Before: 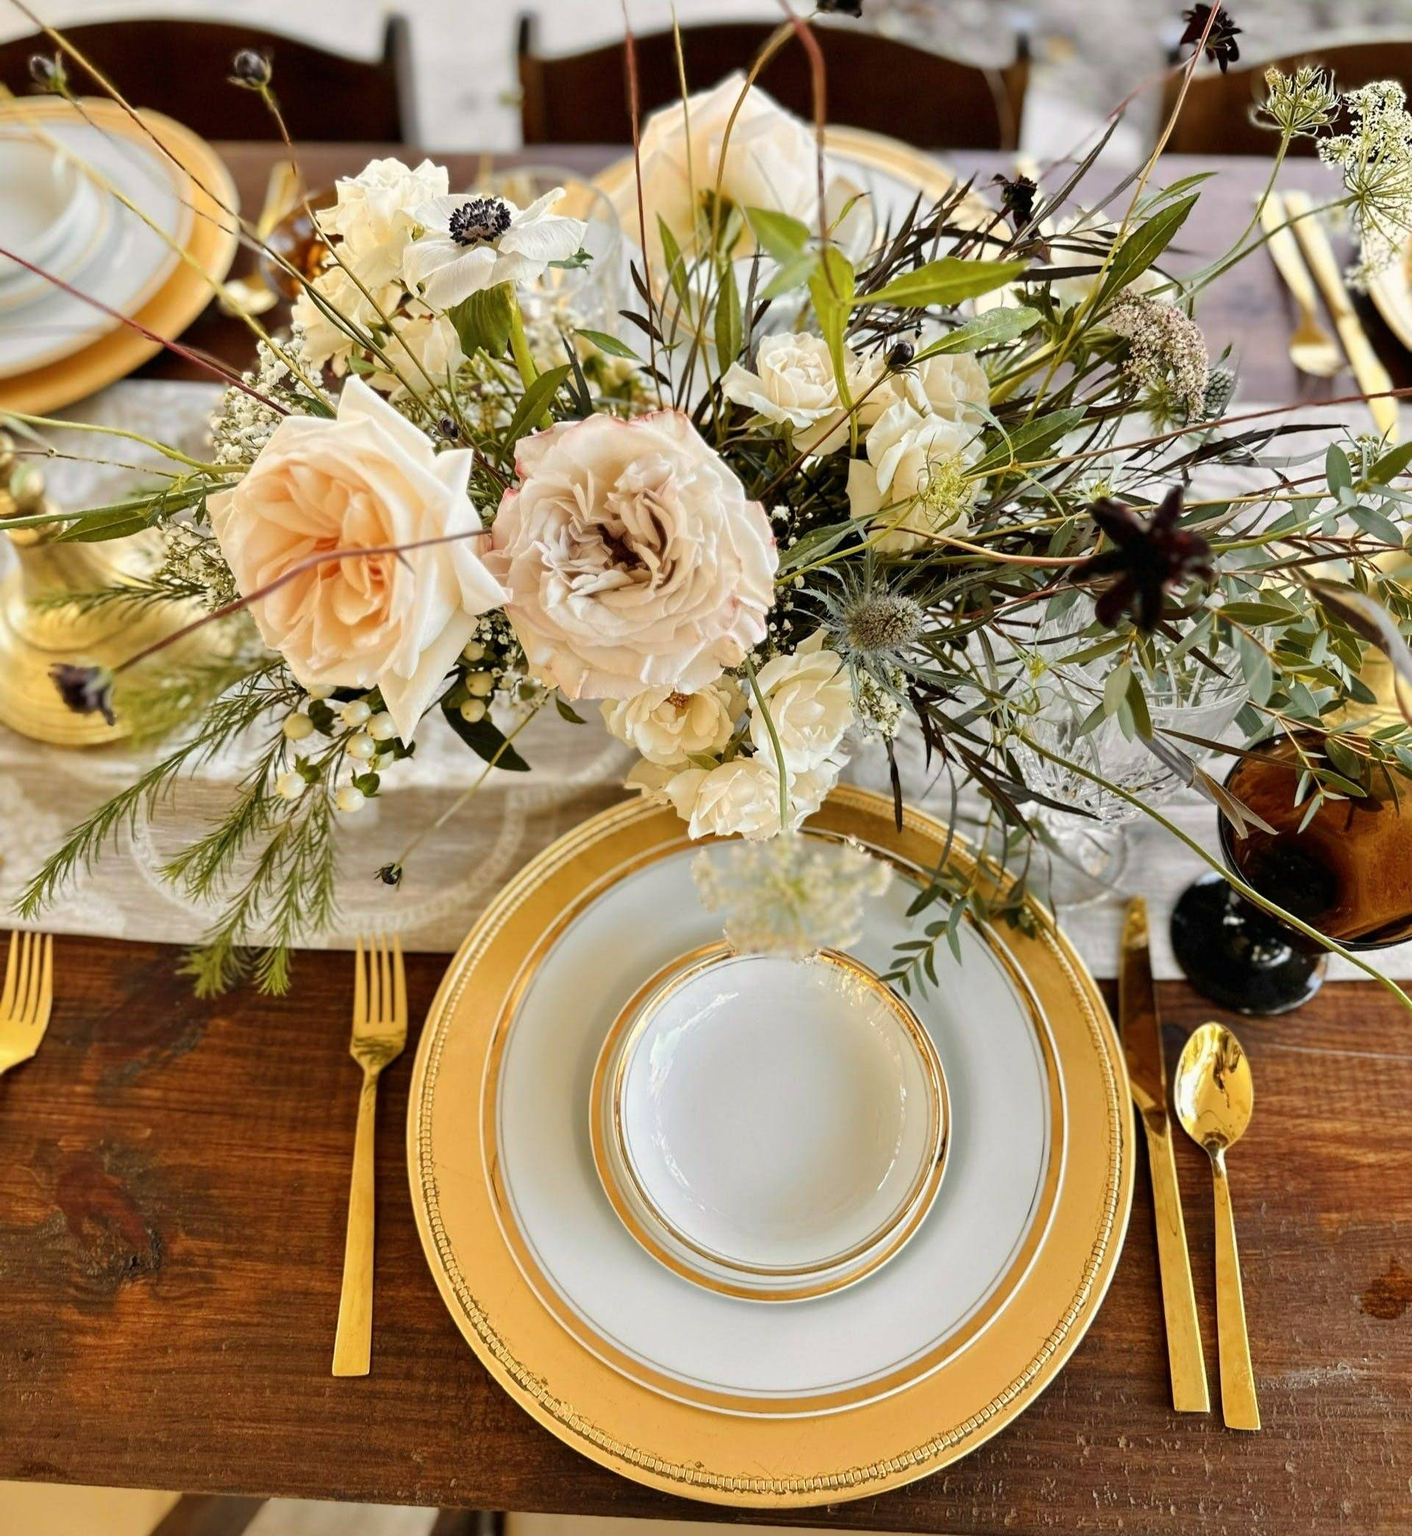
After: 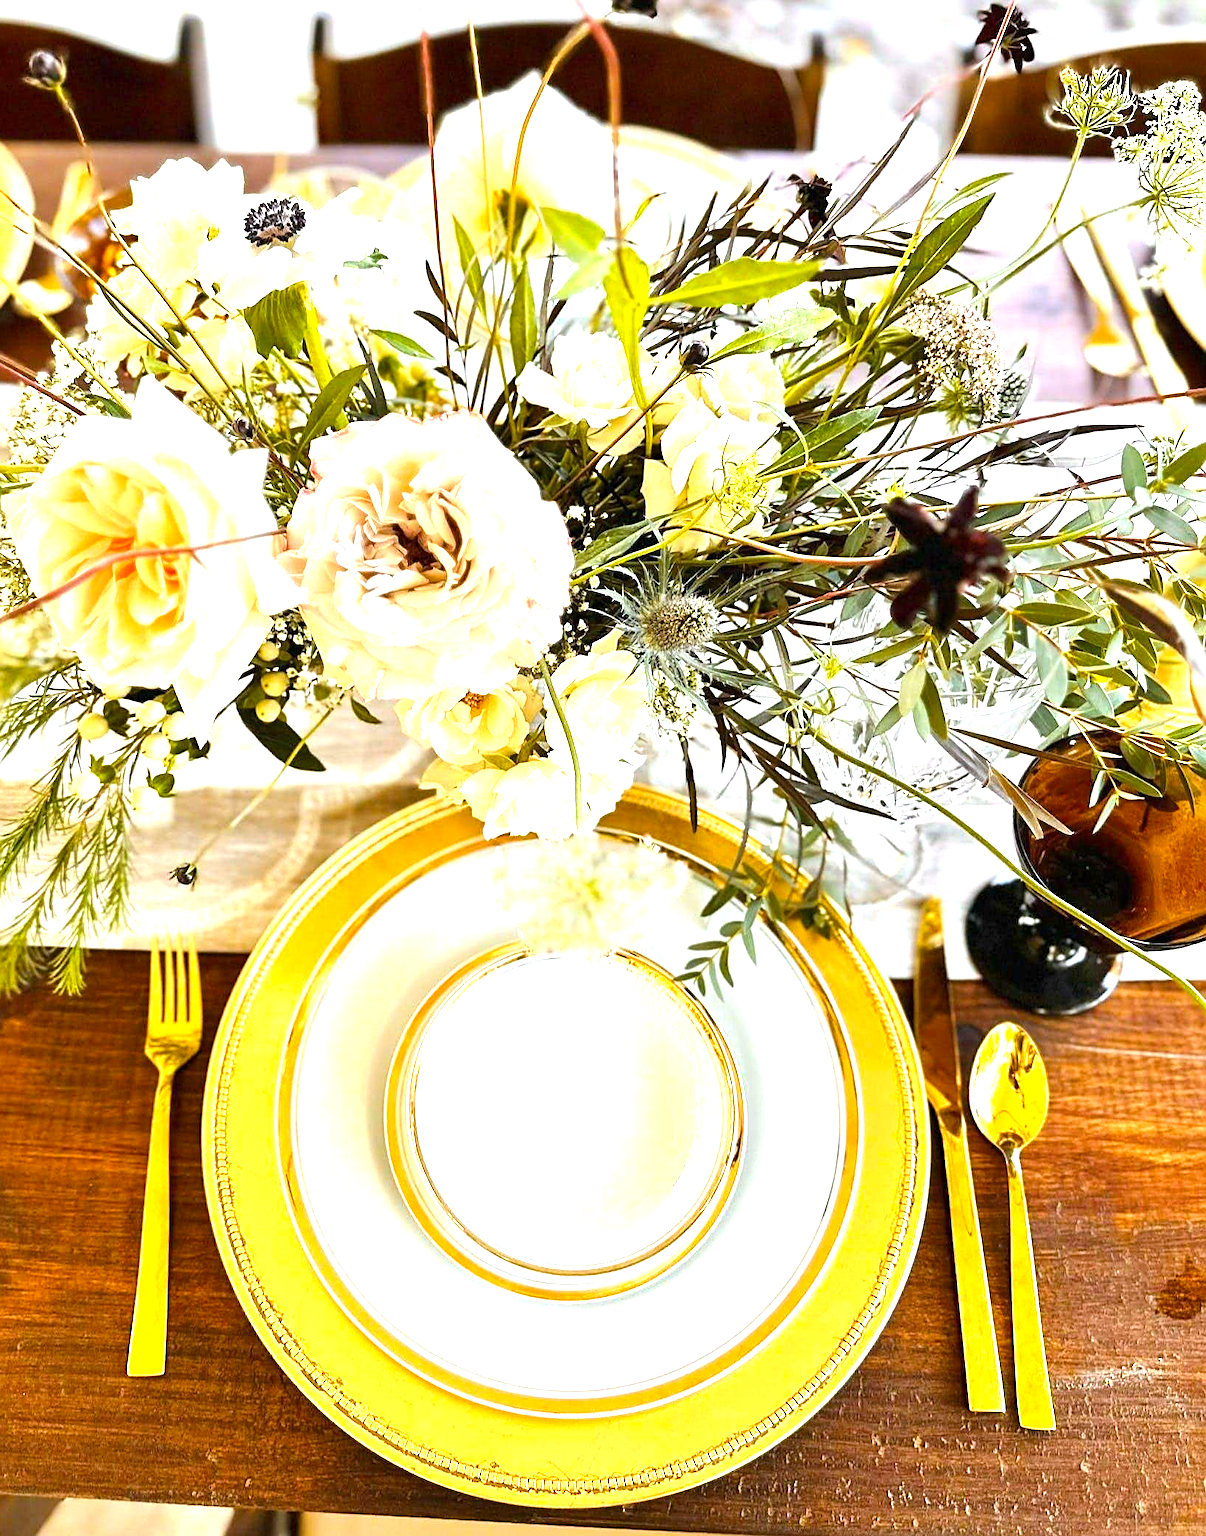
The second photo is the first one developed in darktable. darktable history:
sharpen: on, module defaults
exposure: exposure 1.209 EV, compensate highlight preservation false
color correction: highlights b* 0.051
color balance rgb: highlights gain › luminance 16.48%, highlights gain › chroma 2.845%, highlights gain › hue 261.63°, linear chroma grading › global chroma 8.715%, perceptual saturation grading › global saturation 16.387%
crop and rotate: left 14.548%
